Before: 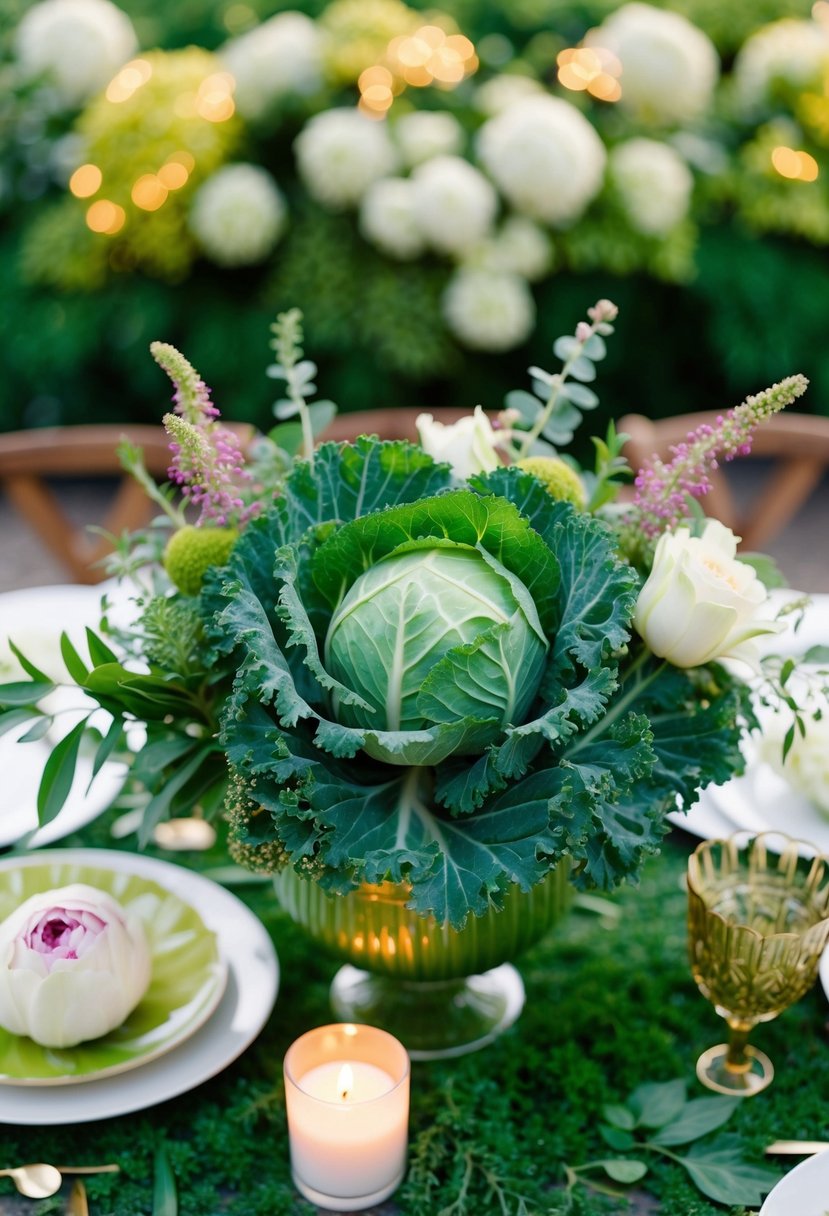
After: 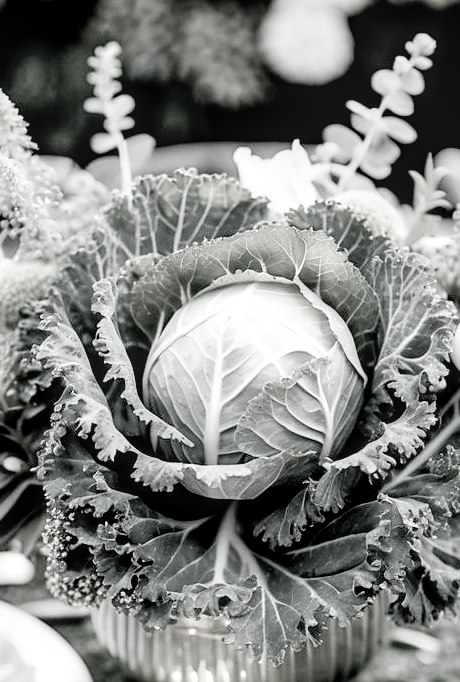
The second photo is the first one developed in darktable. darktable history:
sharpen: radius 1.89, amount 0.4, threshold 1.742
crop and rotate: left 21.983%, top 21.916%, right 22.454%, bottom 21.942%
exposure: black level correction 0.008, exposure 0.975 EV, compensate exposure bias true, compensate highlight preservation false
local contrast: detail 130%
filmic rgb: black relative exposure -5.14 EV, white relative exposure 3.56 EV, hardness 3.16, contrast 1.301, highlights saturation mix -48.67%, preserve chrominance no, color science v5 (2021)
levels: levels [0, 0.43, 0.984]
